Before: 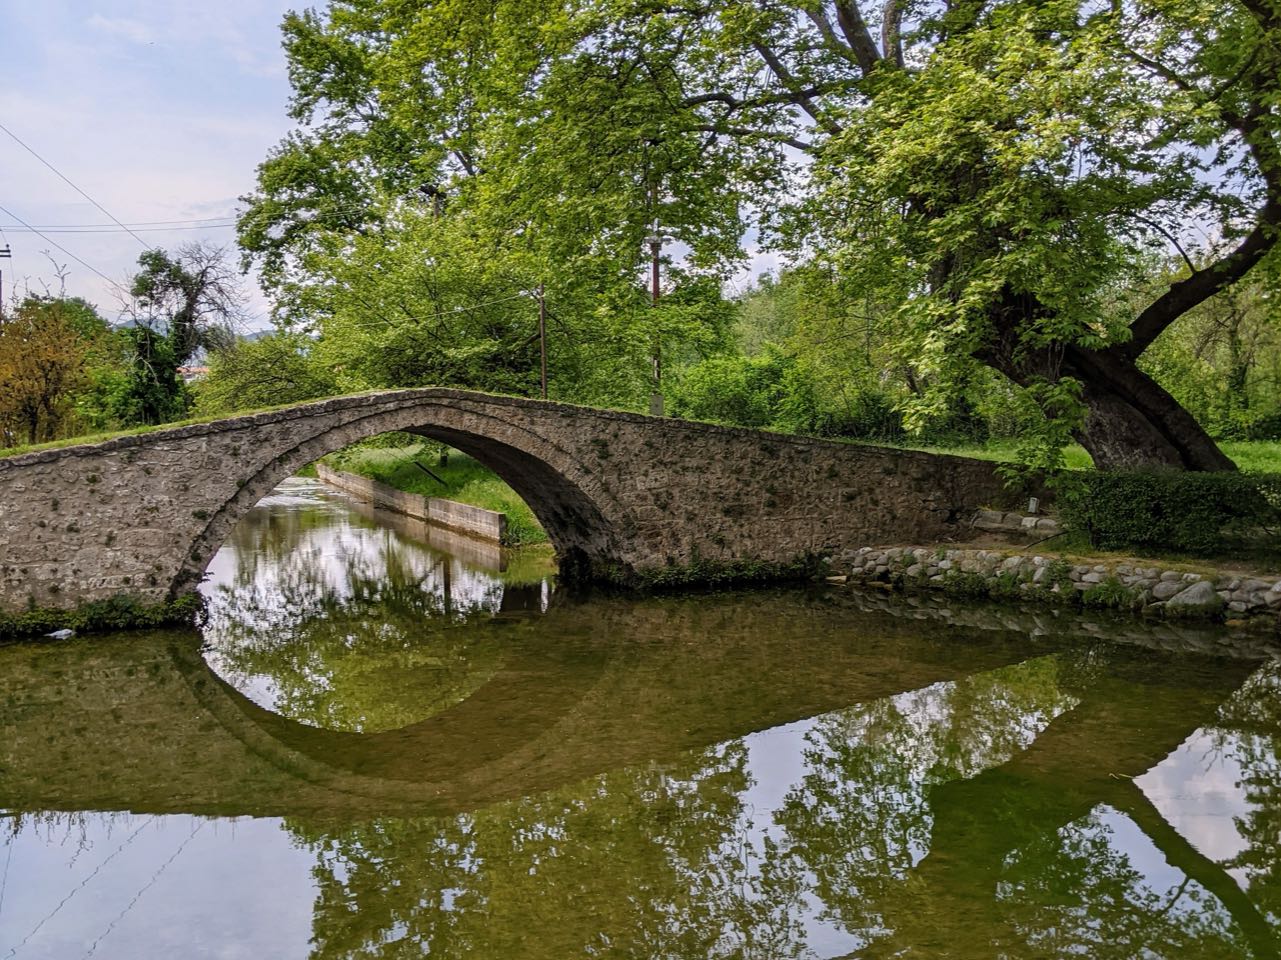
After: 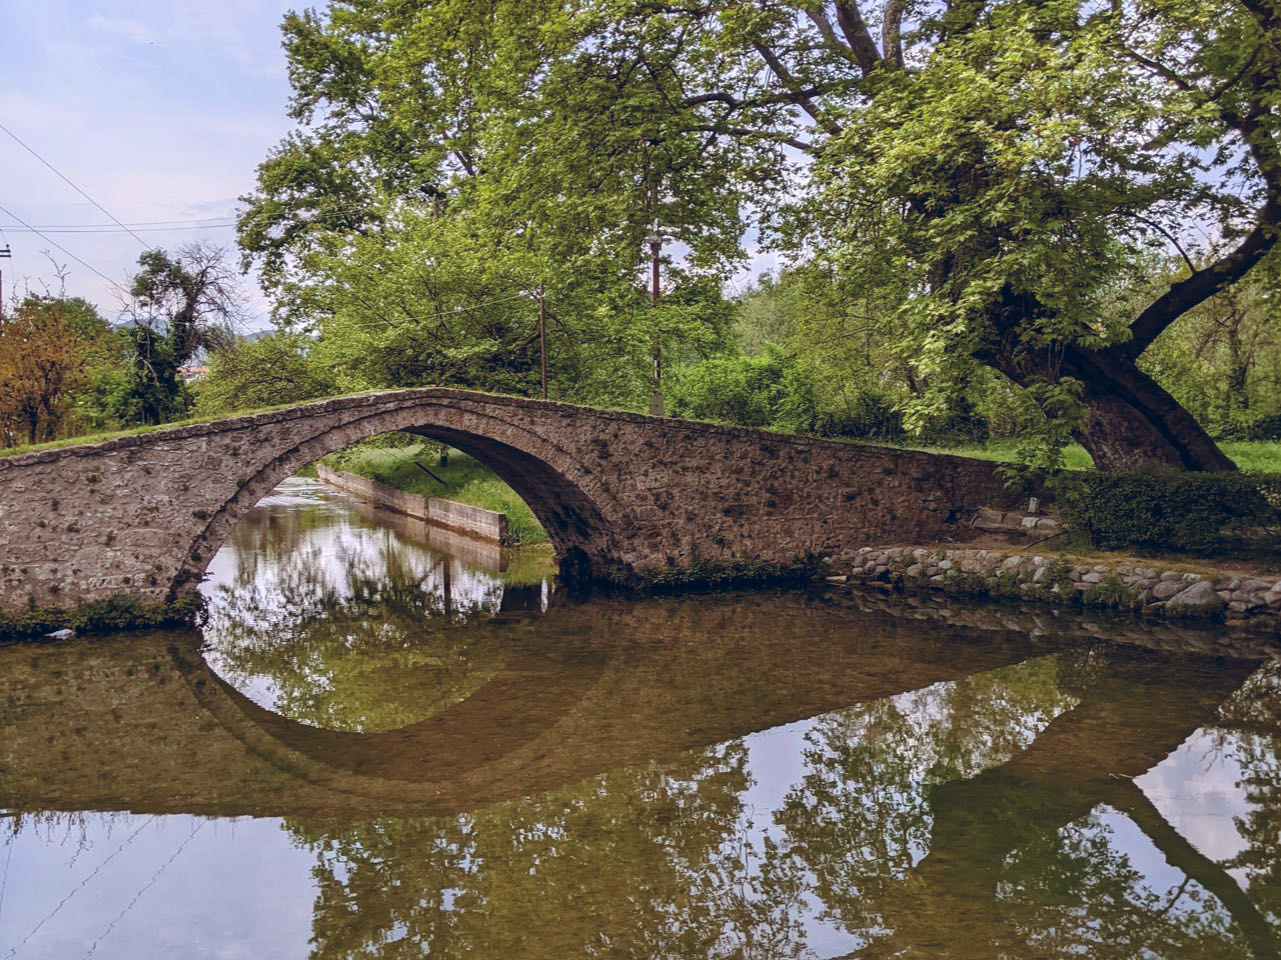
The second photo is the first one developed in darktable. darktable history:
white balance: red 1.004, blue 1.024
color balance rgb: shadows lift › chroma 9.92%, shadows lift › hue 45.12°, power › luminance 3.26%, power › hue 231.93°, global offset › luminance 0.4%, global offset › chroma 0.21%, global offset › hue 255.02°
